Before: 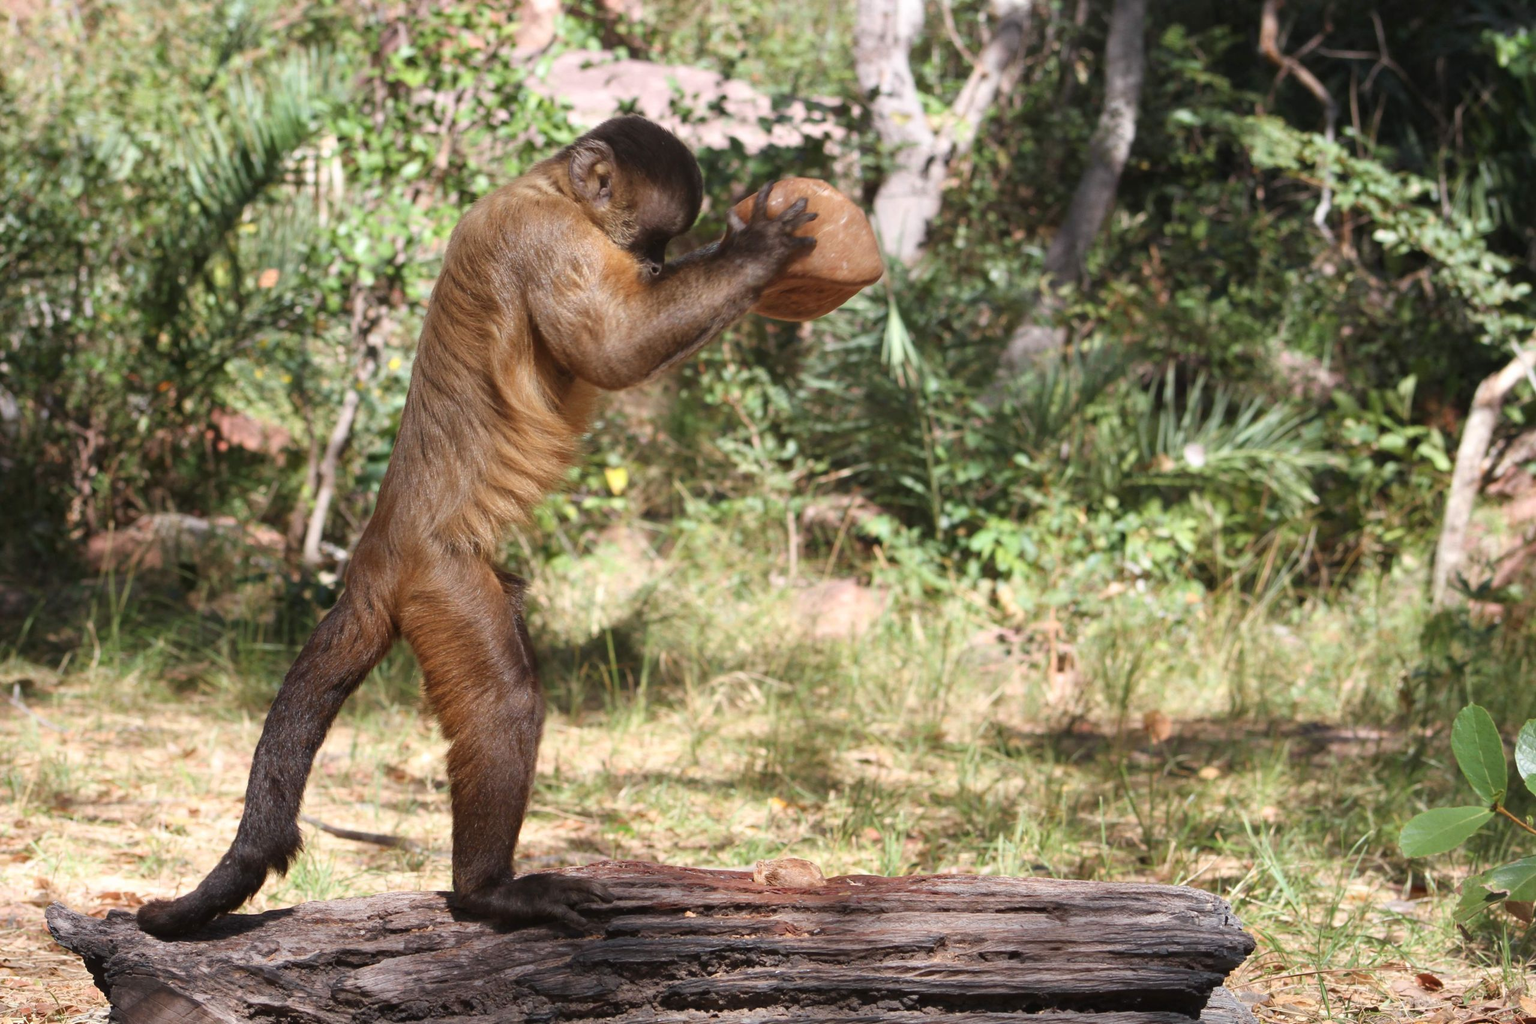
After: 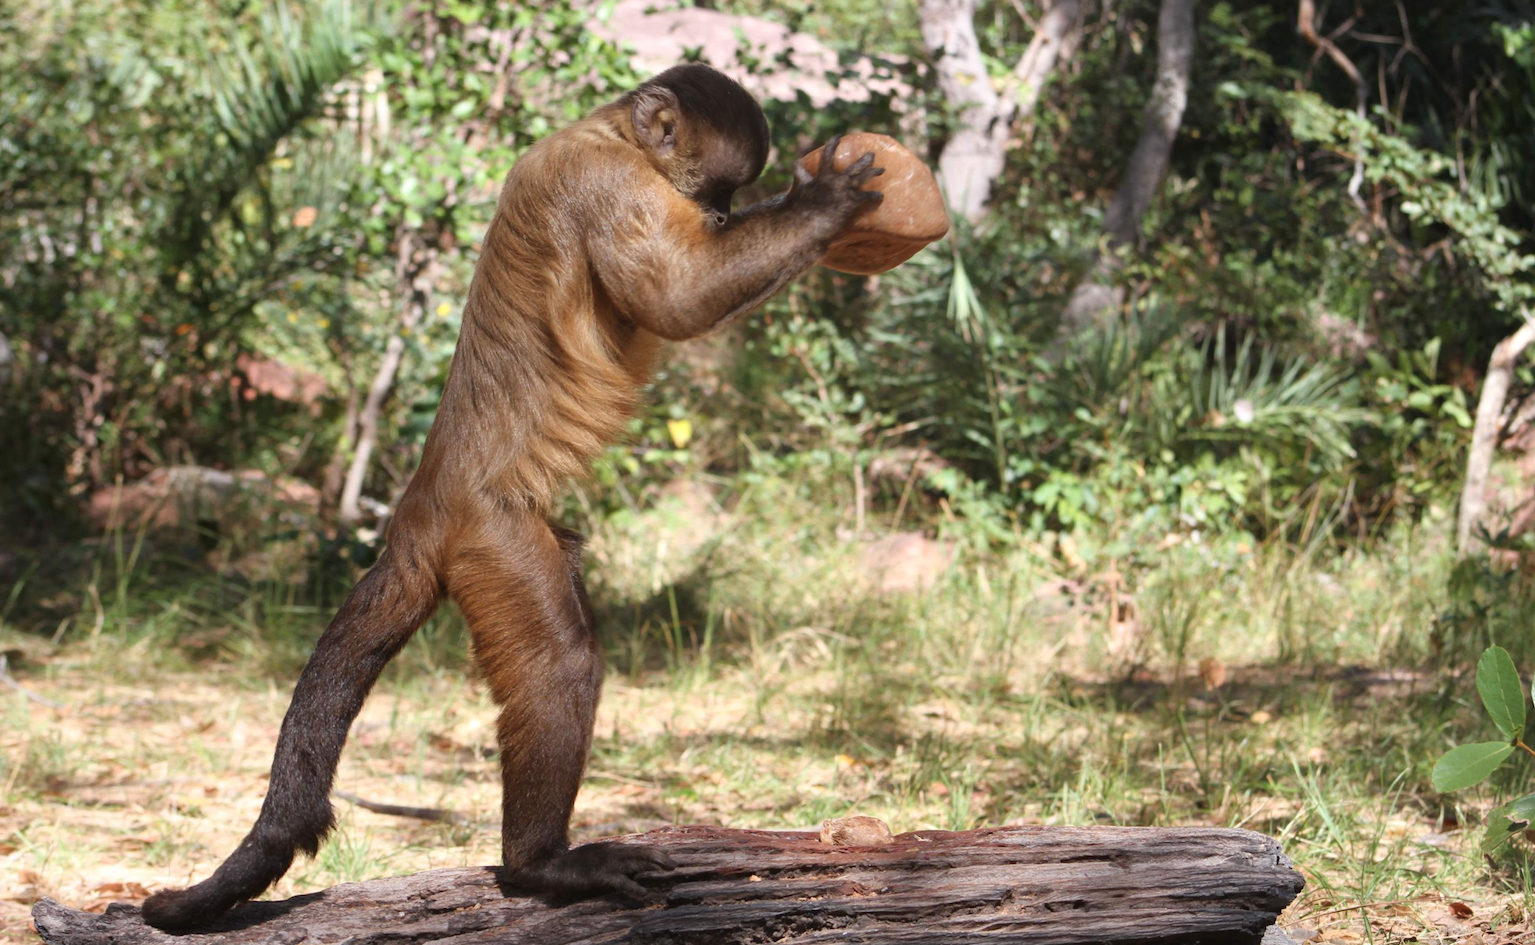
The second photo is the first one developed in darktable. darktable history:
tone equalizer: on, module defaults
rotate and perspective: rotation -0.013°, lens shift (vertical) -0.027, lens shift (horizontal) 0.178, crop left 0.016, crop right 0.989, crop top 0.082, crop bottom 0.918
